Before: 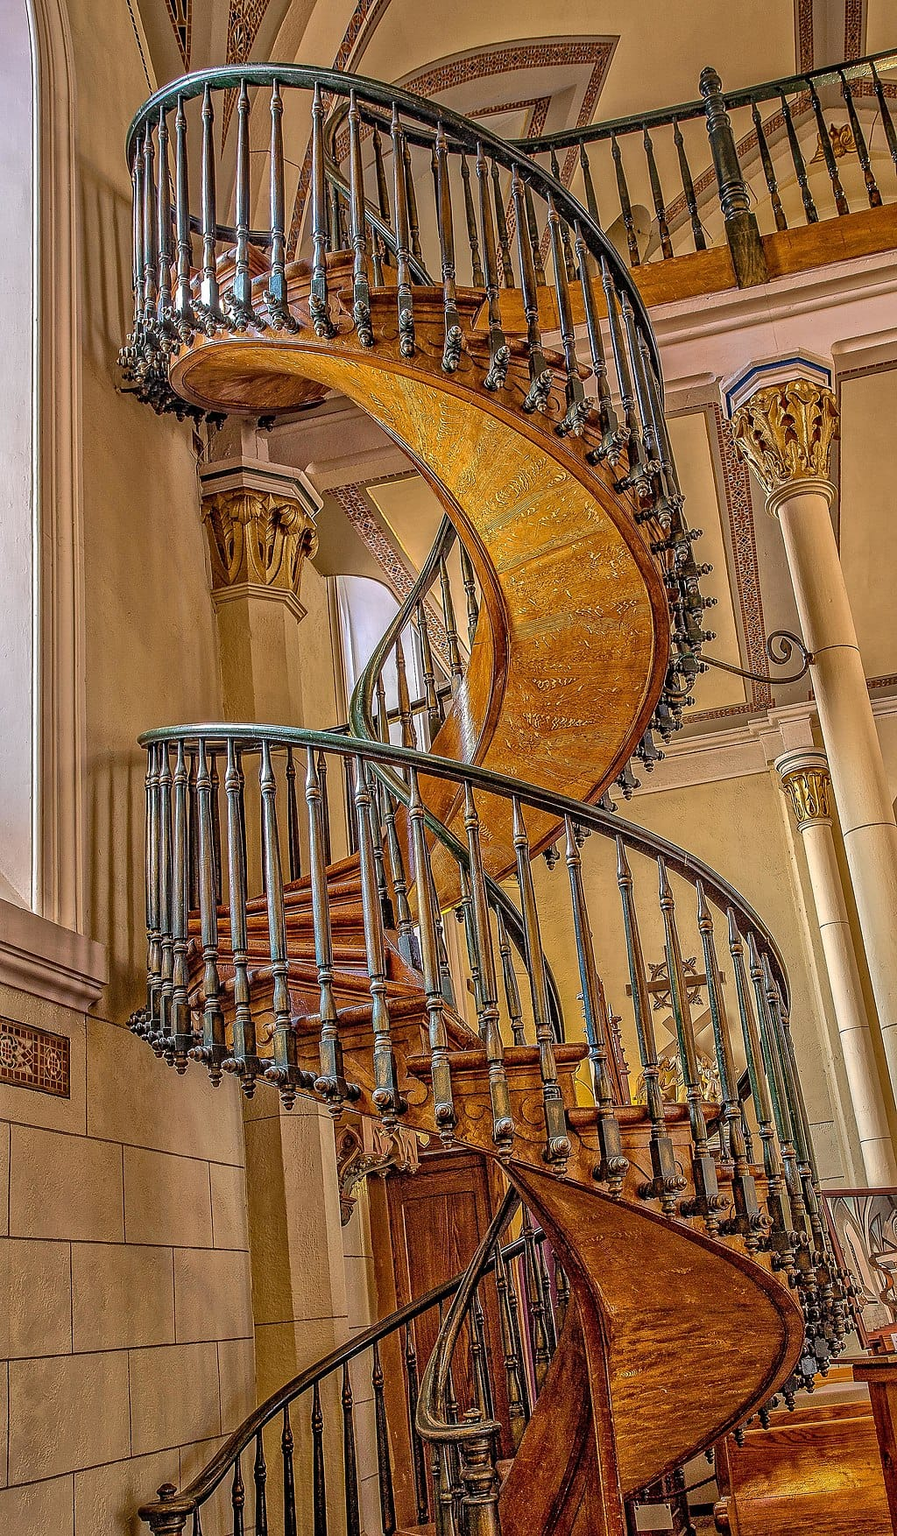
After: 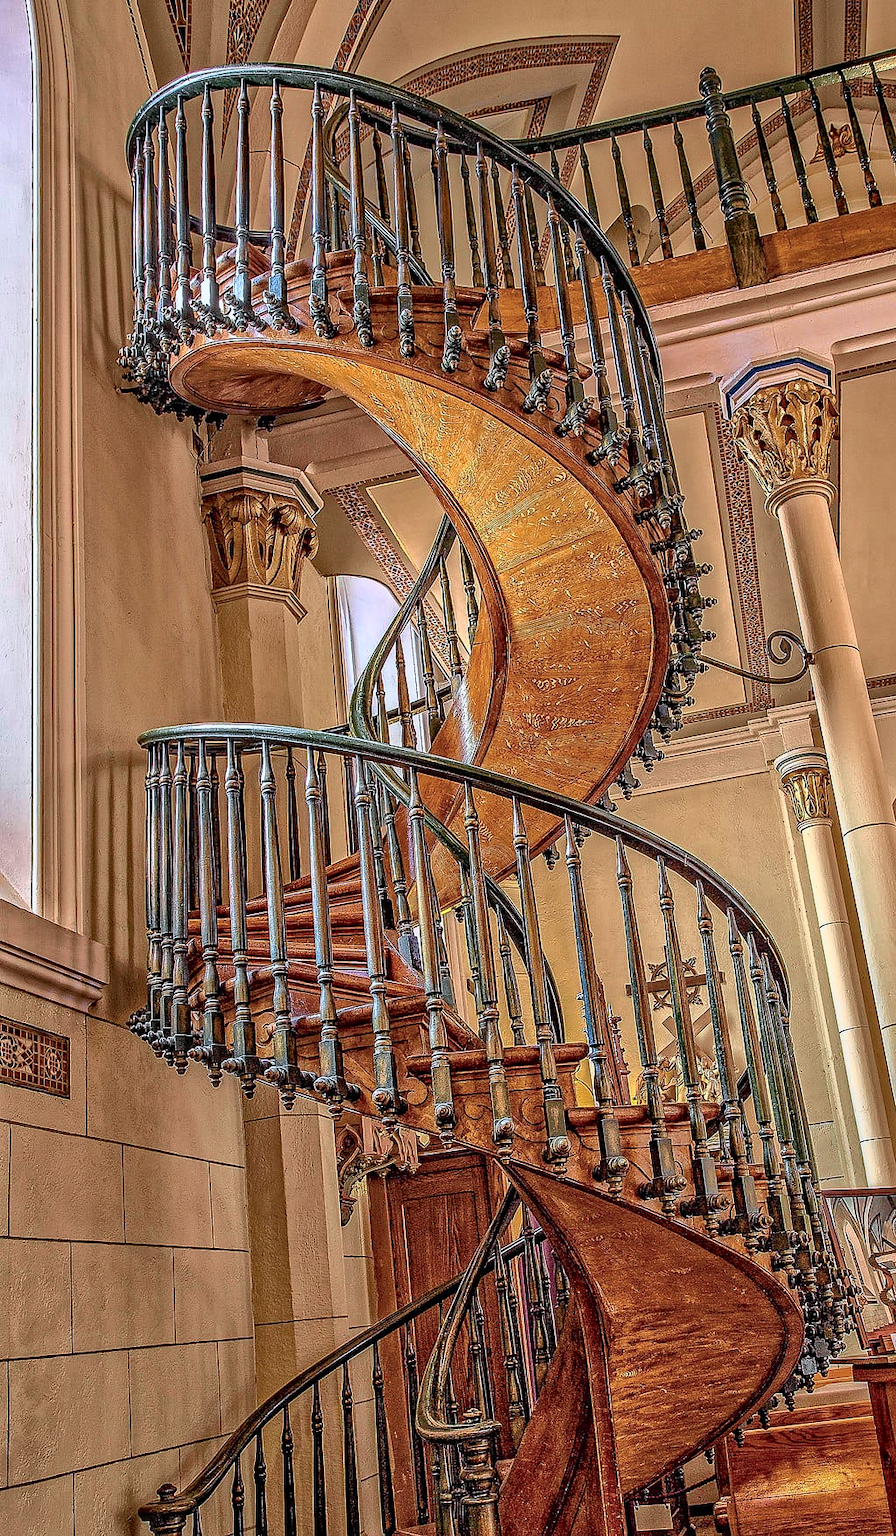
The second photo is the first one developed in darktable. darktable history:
haze removal: compatibility mode true, adaptive false
tone curve: curves: ch0 [(0, 0) (0.105, 0.068) (0.181, 0.185) (0.28, 0.291) (0.384, 0.404) (0.485, 0.531) (0.638, 0.681) (0.795, 0.879) (1, 0.977)]; ch1 [(0, 0) (0.161, 0.092) (0.35, 0.33) (0.379, 0.401) (0.456, 0.469) (0.504, 0.5) (0.512, 0.514) (0.58, 0.597) (0.635, 0.646) (1, 1)]; ch2 [(0, 0) (0.371, 0.362) (0.437, 0.437) (0.5, 0.5) (0.53, 0.523) (0.56, 0.58) (0.622, 0.606) (1, 1)], color space Lab, independent channels, preserve colors none
exposure: compensate highlight preservation false
white balance: red 0.967, blue 1.049
